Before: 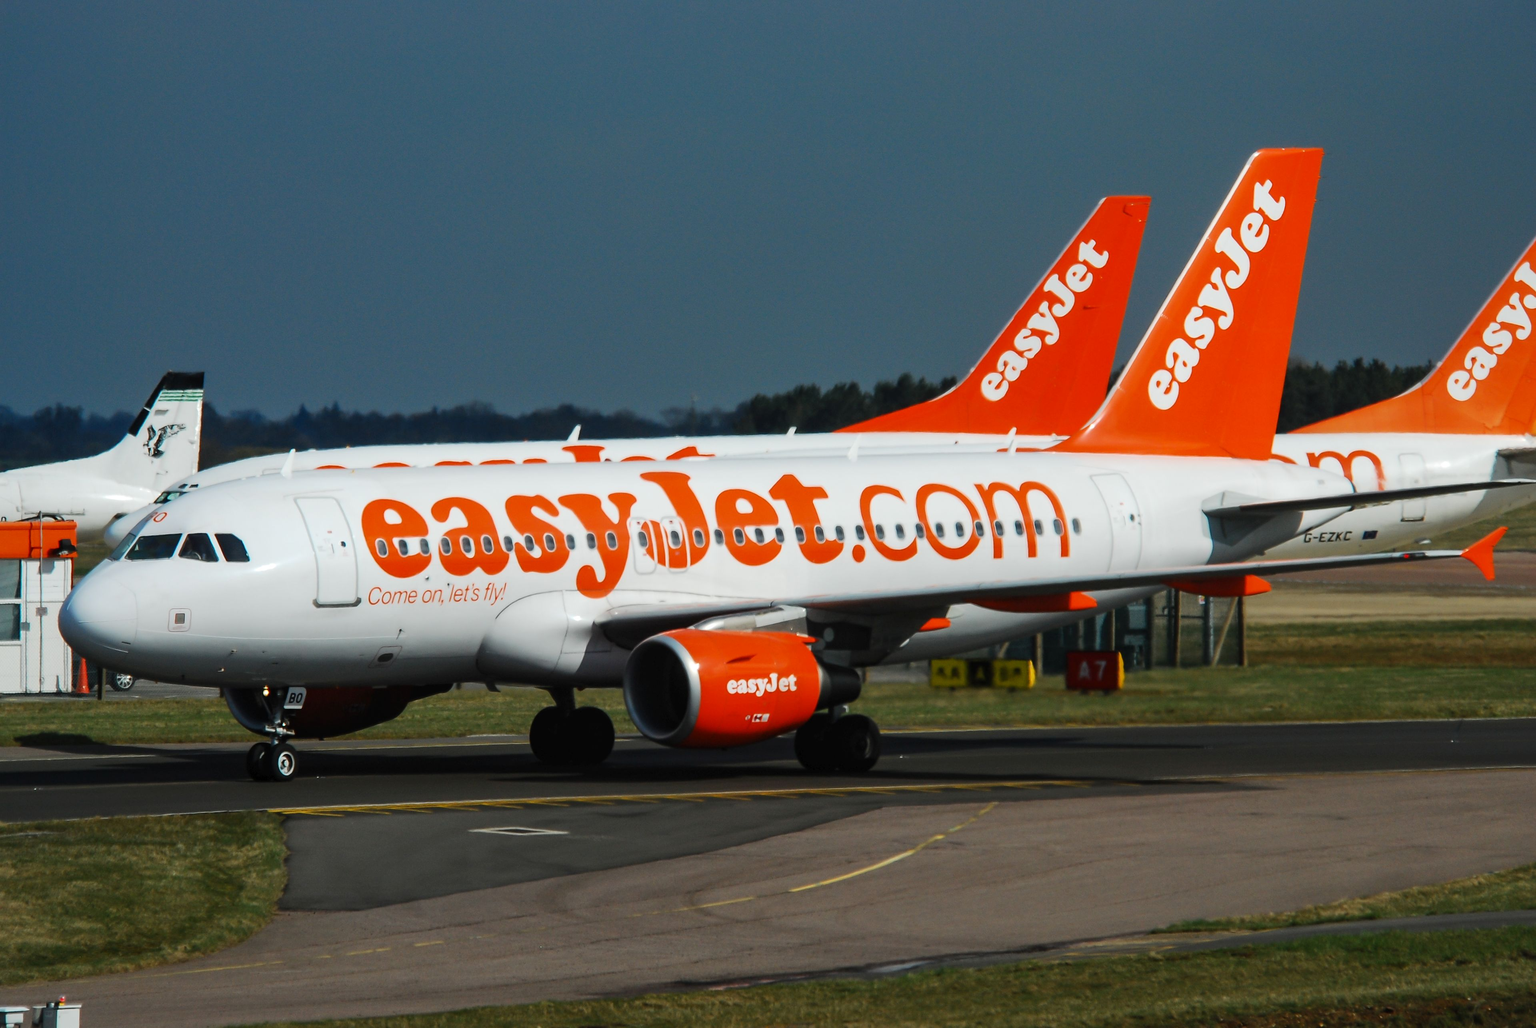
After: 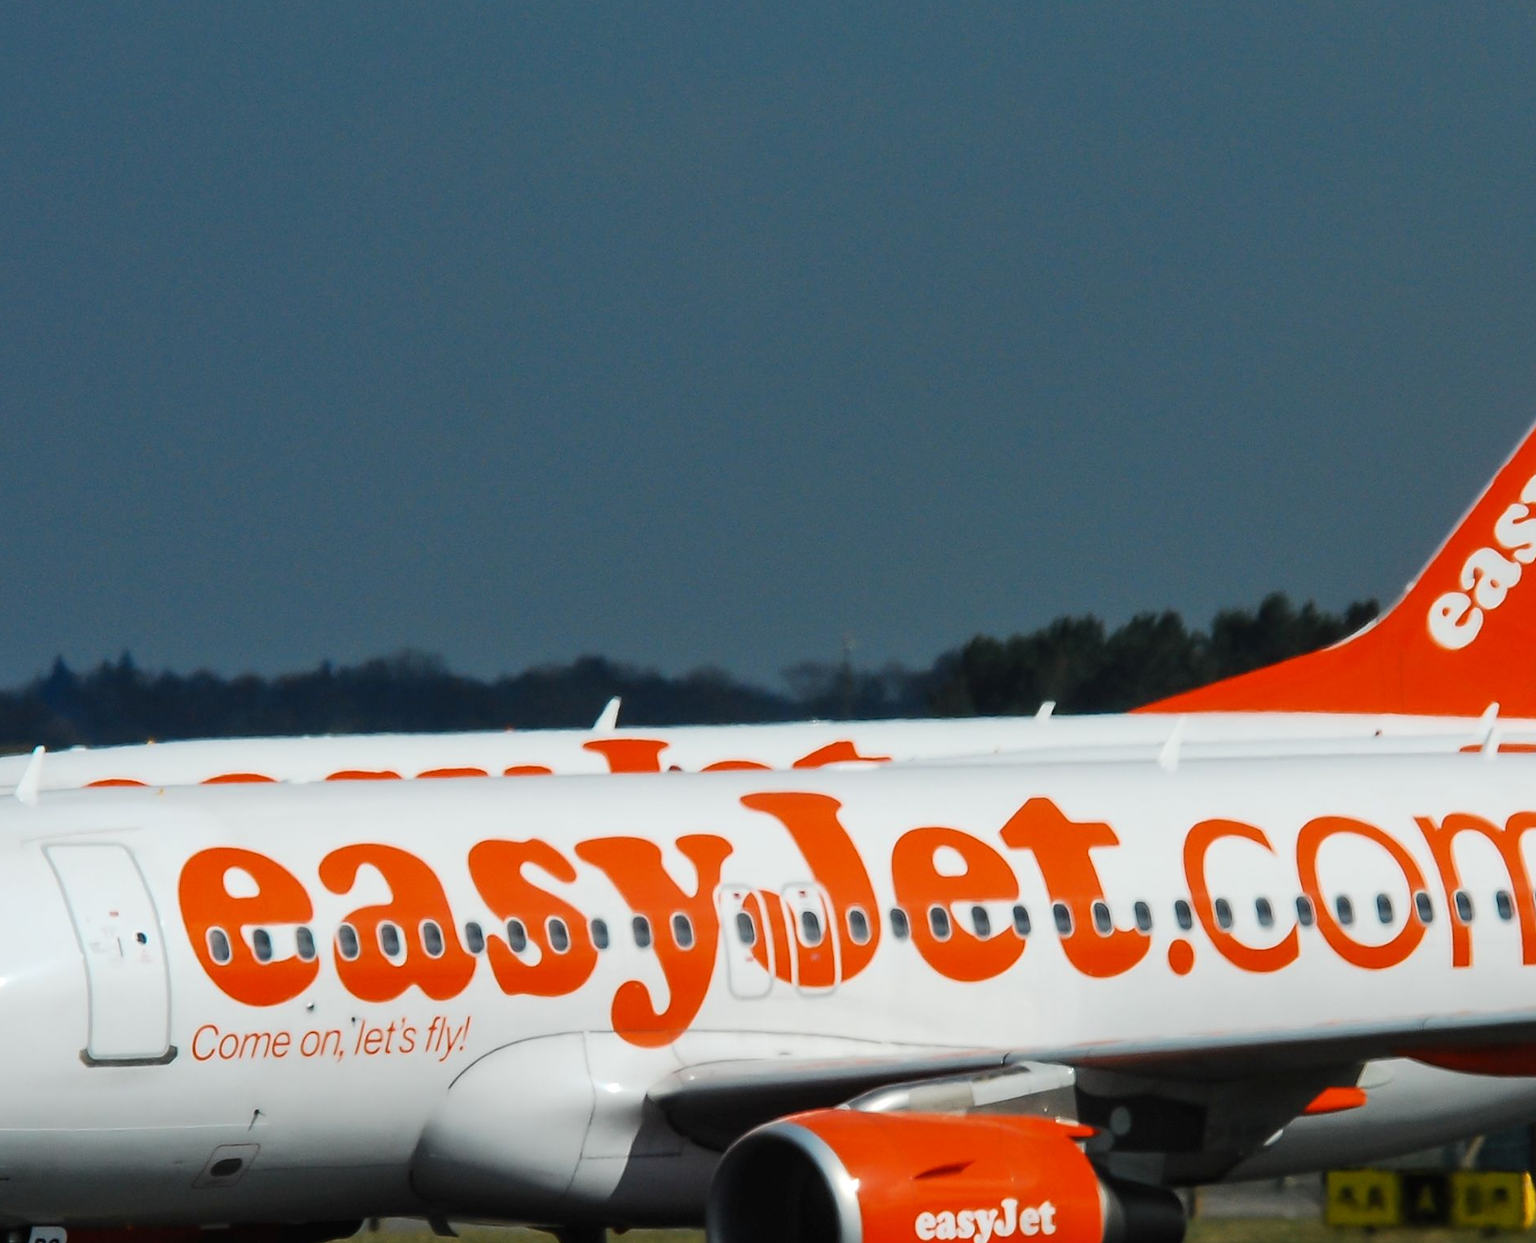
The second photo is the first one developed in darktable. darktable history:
crop: left 17.796%, top 7.713%, right 32.61%, bottom 32.318%
